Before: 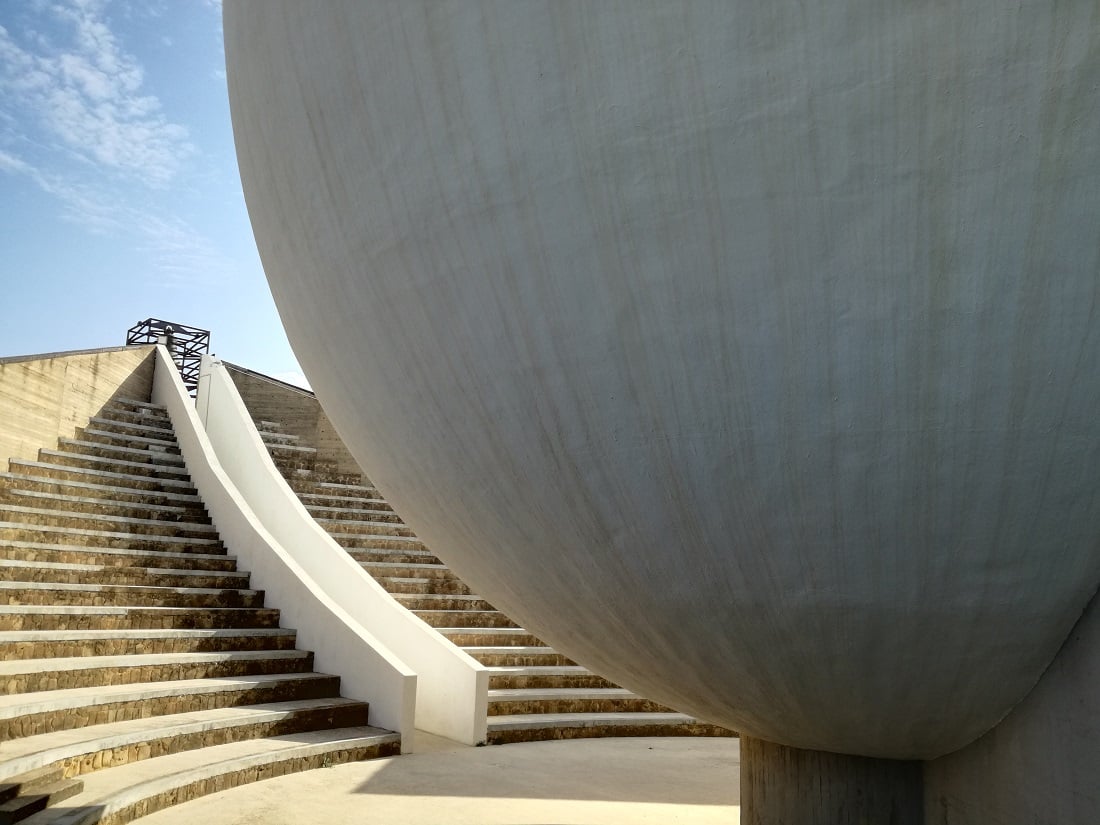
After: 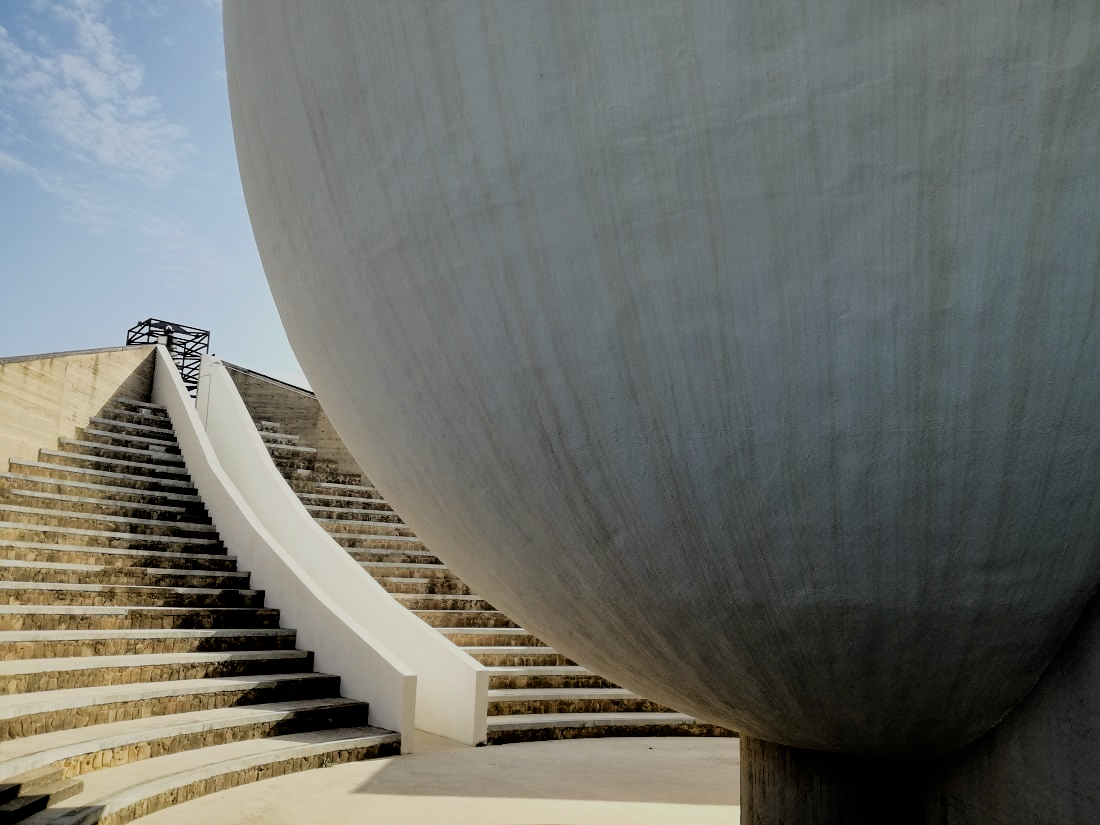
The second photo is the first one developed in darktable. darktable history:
filmic rgb: black relative exposure -4.24 EV, white relative exposure 5.11 EV, hardness 2.09, contrast 1.178
